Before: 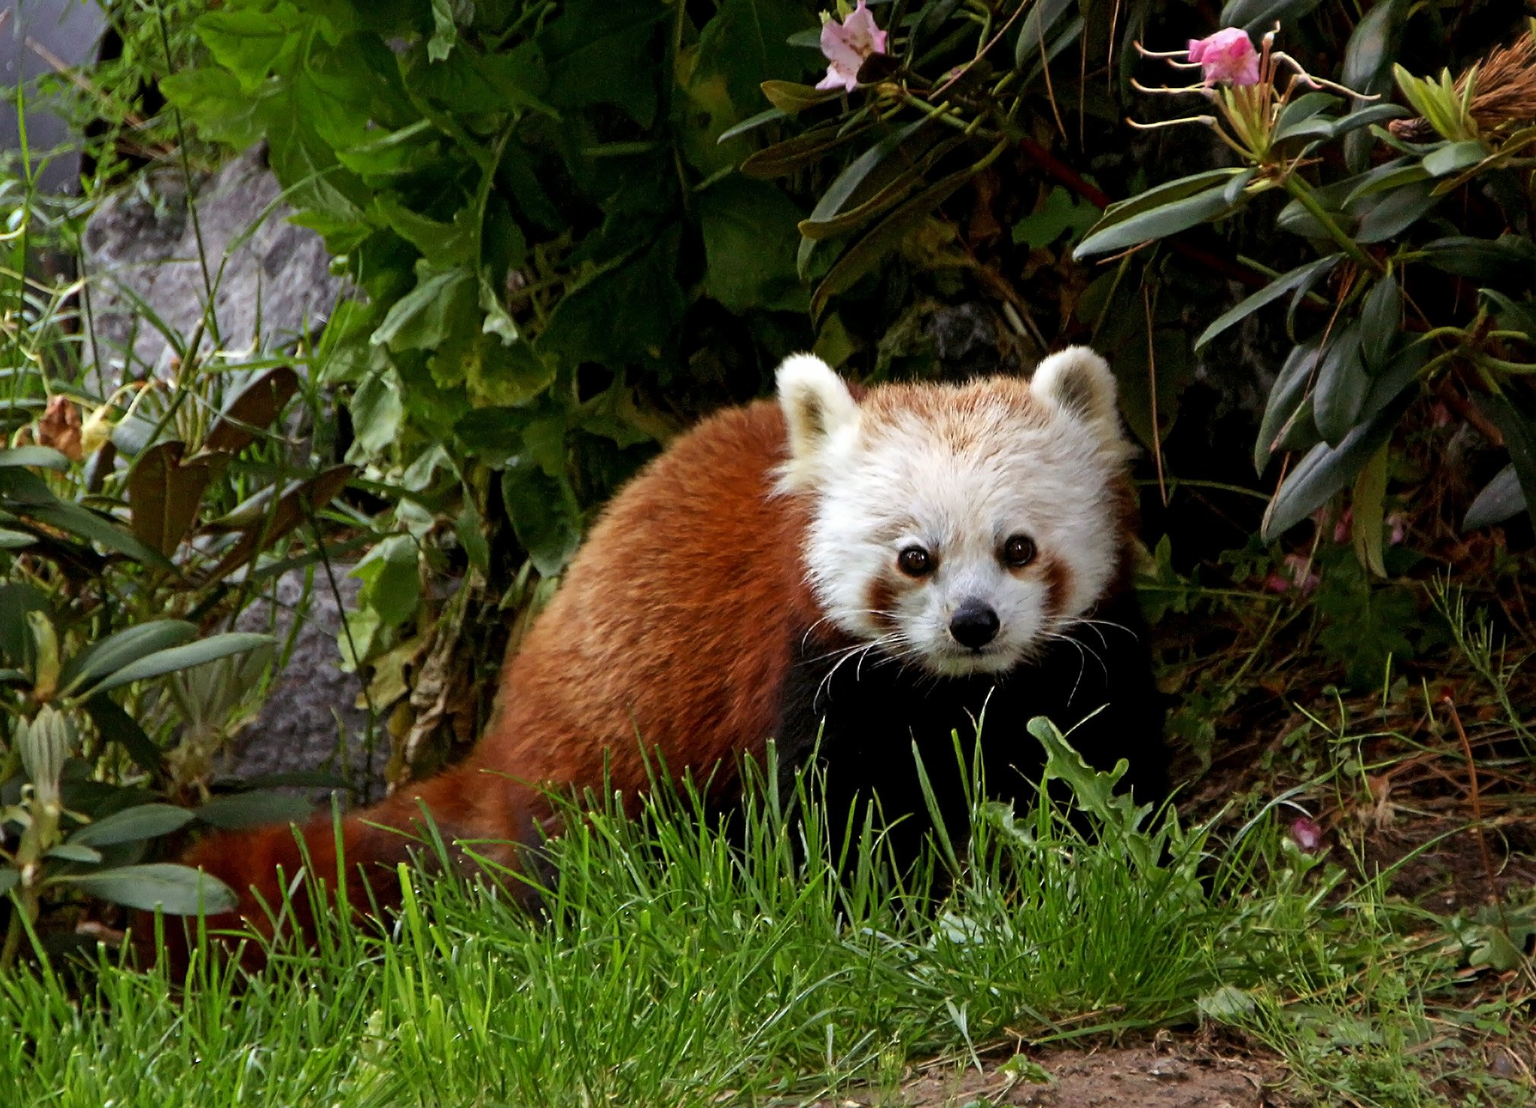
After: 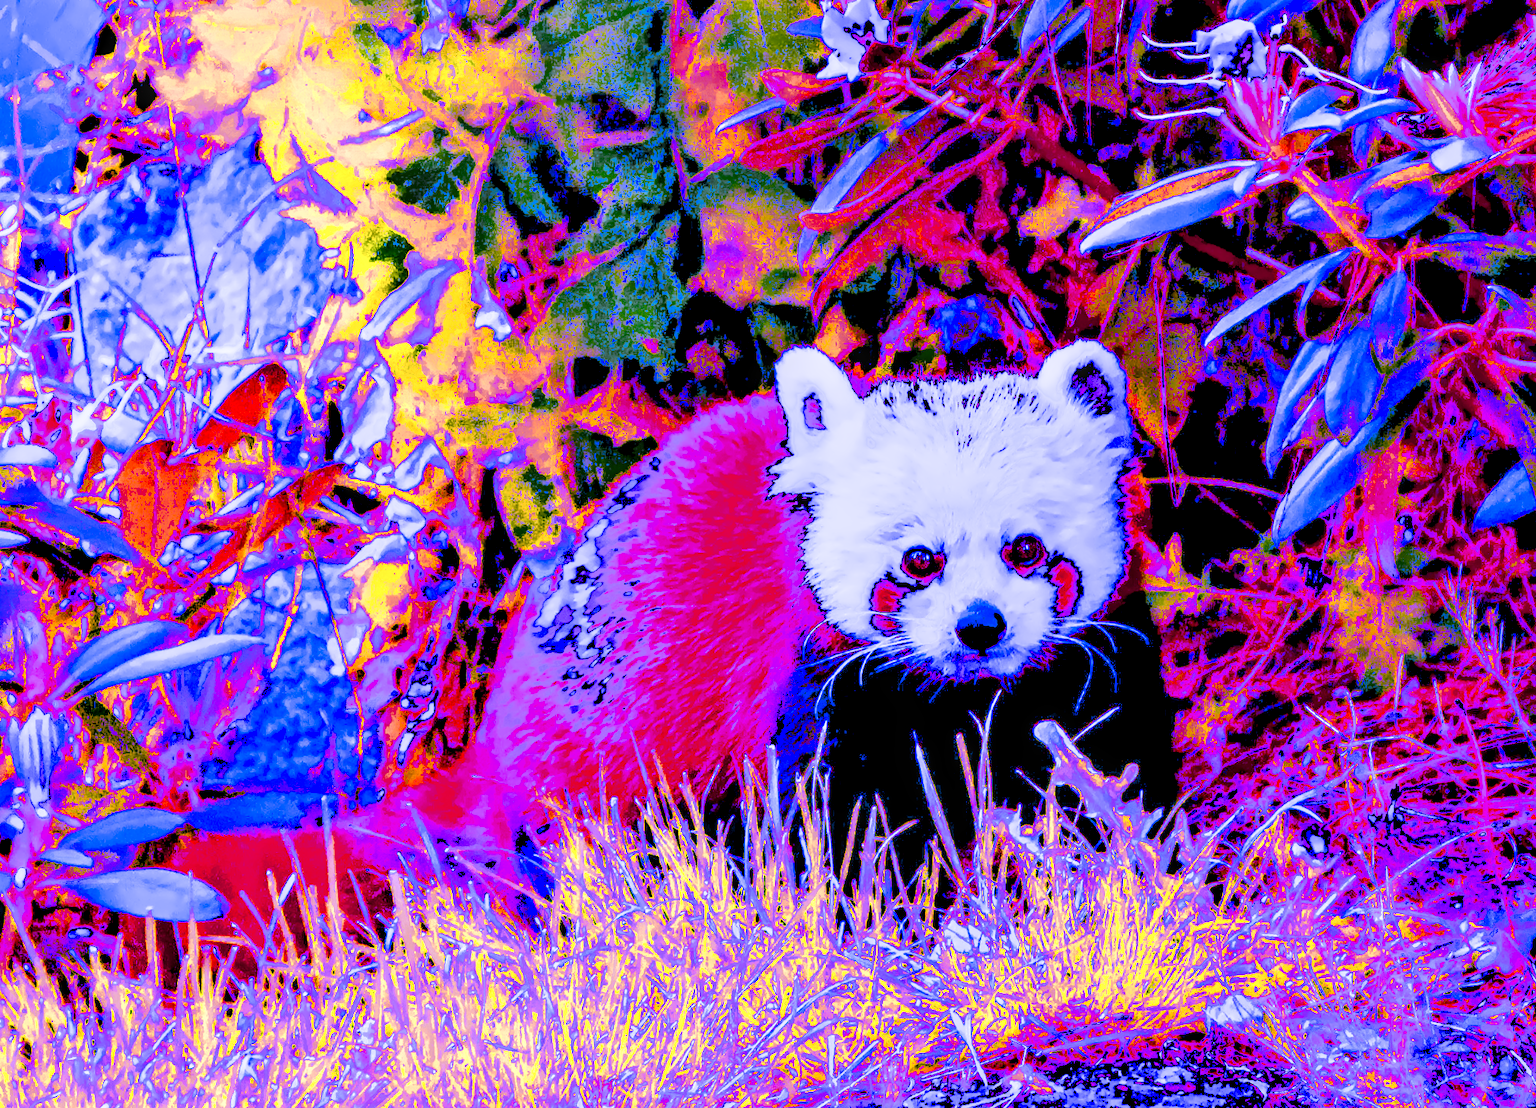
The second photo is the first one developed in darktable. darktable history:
white balance: red 1.777, blue 2.271
highlight reconstruction: on, module defaults
color calibration "_builtin_scene-referred default": illuminant custom, x 0.387, y 0.484, temperature 4302.58 K
exposure "_builtin_scene-referred default": black level correction 0, exposure 0.7 EV, compensate exposure bias true, compensate highlight preservation false
filmic rgb "_builtin_scene-referred default": black relative exposure -7.65 EV, white relative exposure 4.56 EV, hardness 3.61
local contrast: detail 130%
color zones: curves: ch0 [(0.004, 0.305) (0.261, 0.623) (0.389, 0.399) (0.708, 0.571) (0.947, 0.34)]; ch1 [(0.025, 0.645) (0.229, 0.584) (0.326, 0.551) (0.484, 0.262) (0.757, 0.643)]
color balance: contrast 6.48%, output saturation 113.3%
lens correction: scale 1.02, crop 1.61, focal 55, aperture 5.6, distance 1.03, camera "Canon EOS 2000D", lens "EF-S18-55mm f/4-5.6 IS STM"
exposure: black level correction -0.002, exposure 0.708 EV, compensate exposure bias true, compensate highlight preservation false
color calibration: illuminant custom, x 0.379, y 0.481, temperature 4443.07 K
denoise (profiled): patch size 2, preserve shadows 1.04, bias correction -0.287, scattering 0.242, a [-1, 0, 0], b [0, 0, 0], y [[0.5 ×7] ×4, [0.539, 0.511, 0.491, 0.503, 0.523, 0.58, 0.597], [0.5 ×7]], compensate highlight preservation false
filmic rgb: black relative exposure -8.54 EV, white relative exposure 5.52 EV, hardness 3.39, contrast 1.016
tone equalizer: -8 EV -0.528 EV, -7 EV -0.319 EV, -6 EV -0.083 EV, -5 EV 0.413 EV, -4 EV 0.985 EV, -3 EV 0.791 EV, -2 EV -0.01 EV, -1 EV 0.14 EV, +0 EV -0.012 EV, smoothing 1
diffuse or sharpen: iterations 8, radius span 67, 1st order speed -2.86%, 2nd order speed -3.3%, 3rd order speed -7.25%, 4th order speed 5.93%, central radius 29
color balance rgb: linear chroma grading › highlights 100%, linear chroma grading › global chroma 23.41%, perceptual saturation grading › global saturation 35.38%, hue shift -10.68°, perceptual brilliance grading › highlights 47.25%, perceptual brilliance grading › mid-tones 22.2%, perceptual brilliance grading › shadows -5.93%
